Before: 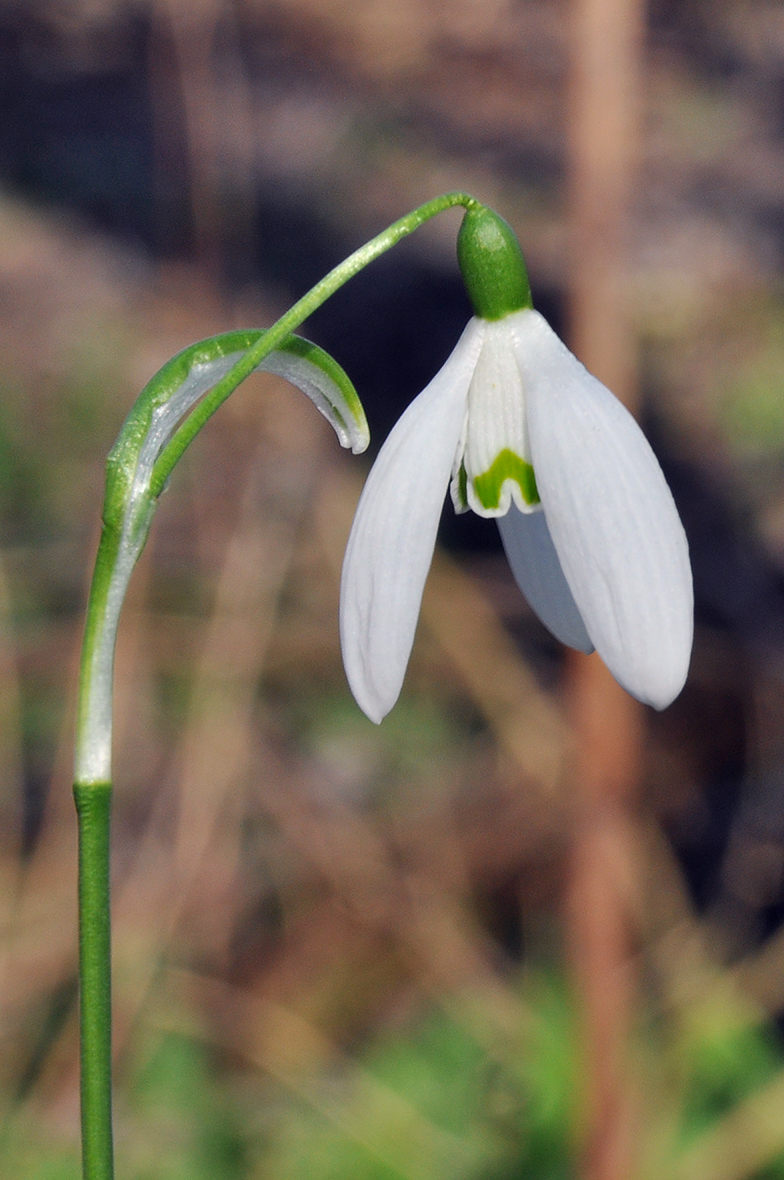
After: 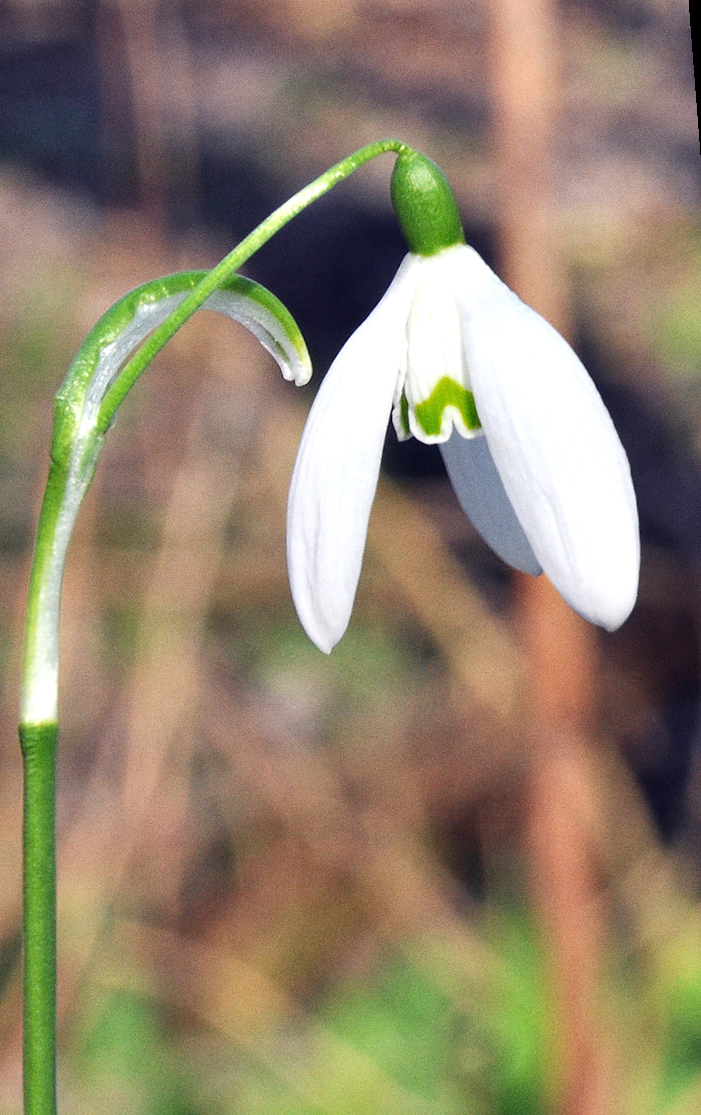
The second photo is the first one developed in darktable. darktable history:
exposure: black level correction 0, exposure 0.7 EV, compensate exposure bias true, compensate highlight preservation false
crop and rotate: left 3.238%
rotate and perspective: rotation -1.68°, lens shift (vertical) -0.146, crop left 0.049, crop right 0.912, crop top 0.032, crop bottom 0.96
grain: coarseness 0.47 ISO
